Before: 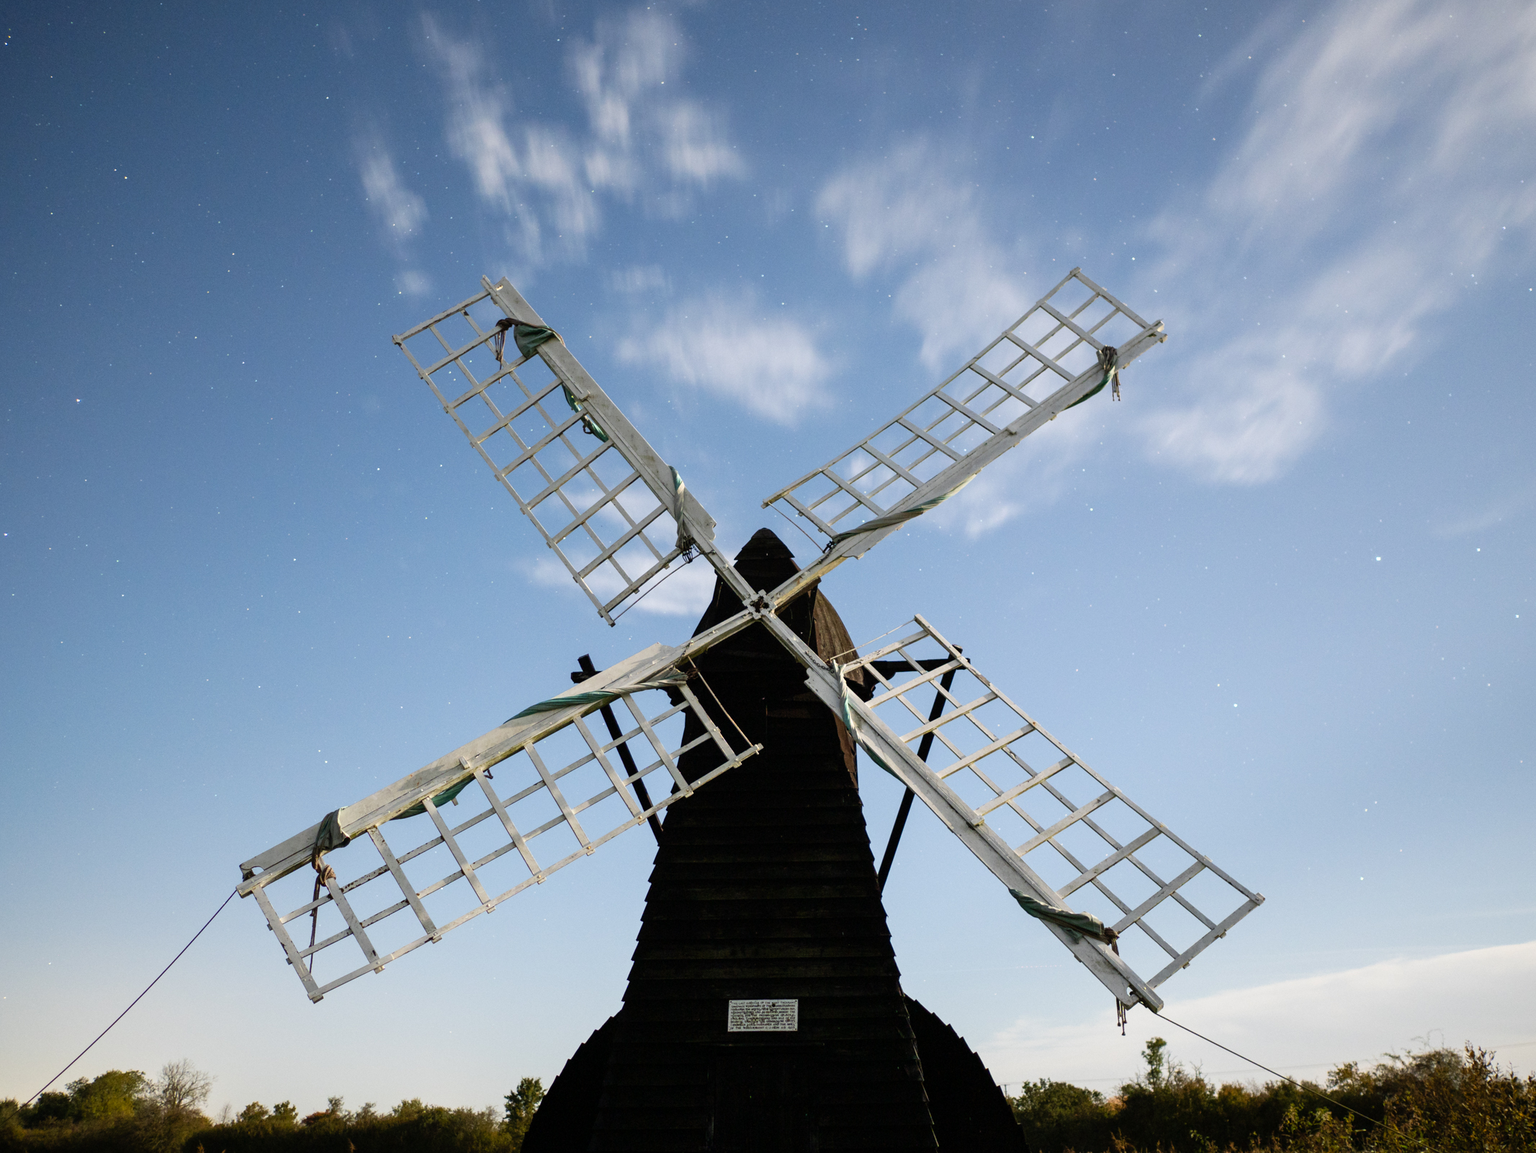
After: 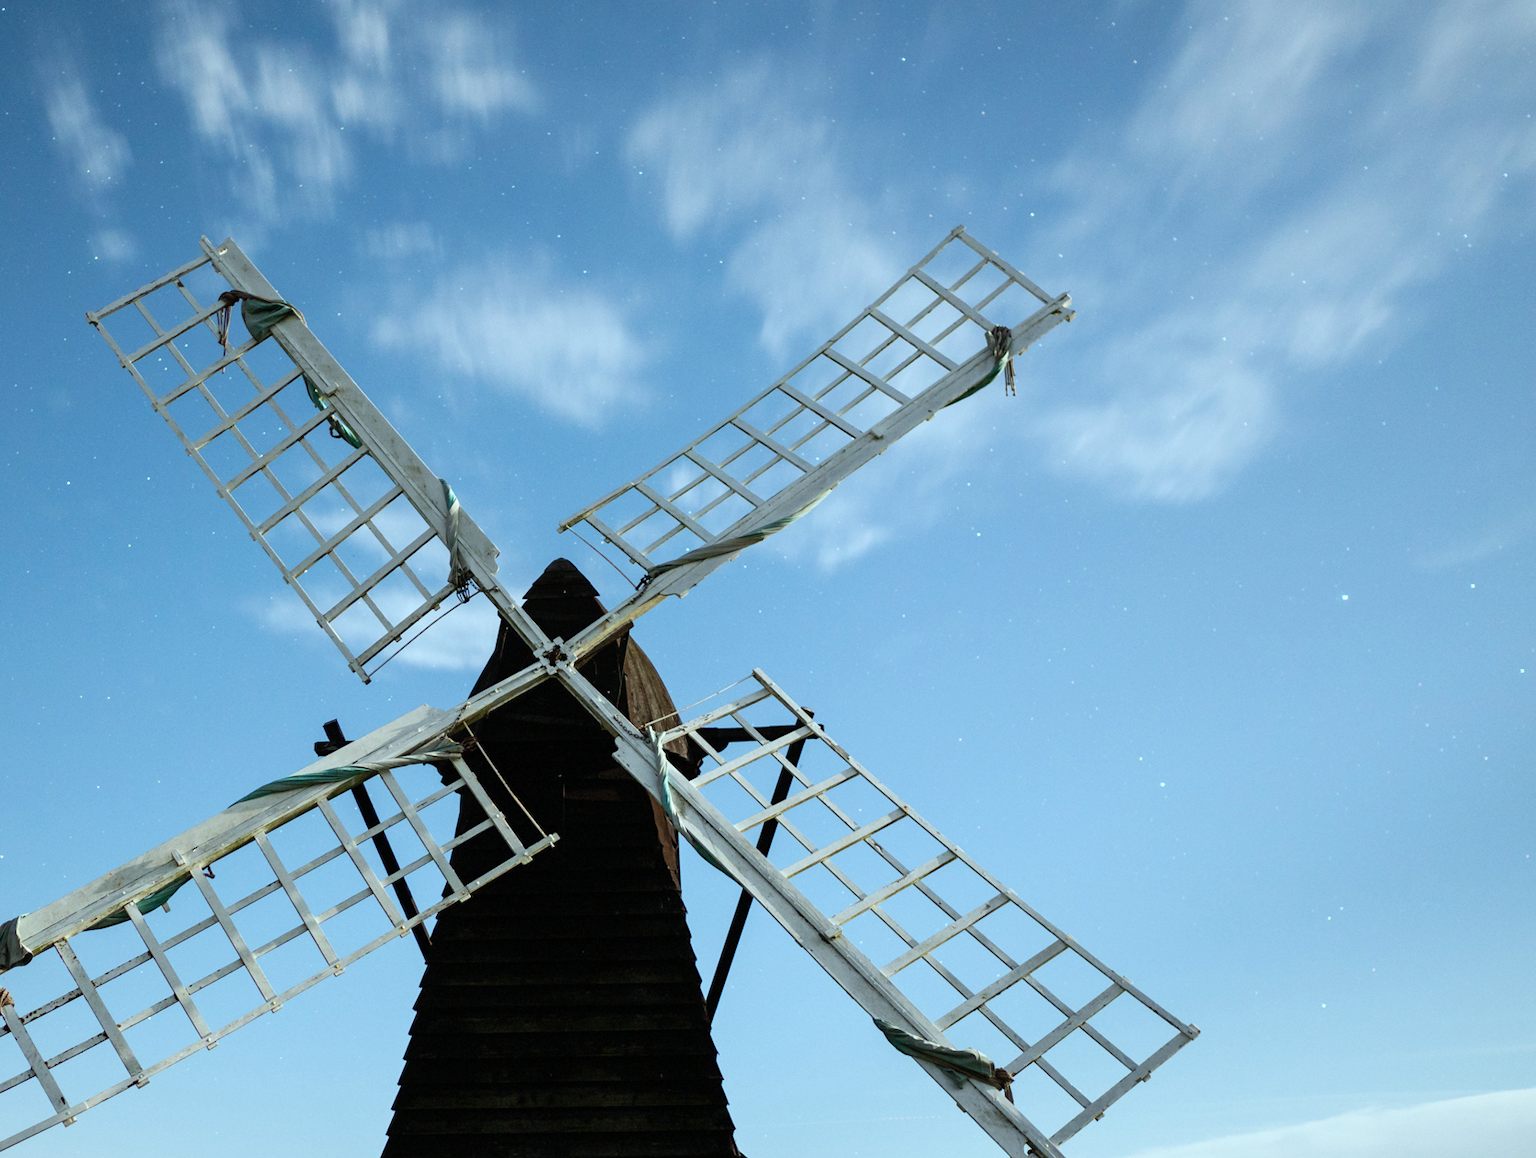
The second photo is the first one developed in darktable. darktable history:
color correction: highlights a* -10.34, highlights b* -10.31
crop and rotate: left 21.23%, top 7.881%, right 0.386%, bottom 13.407%
